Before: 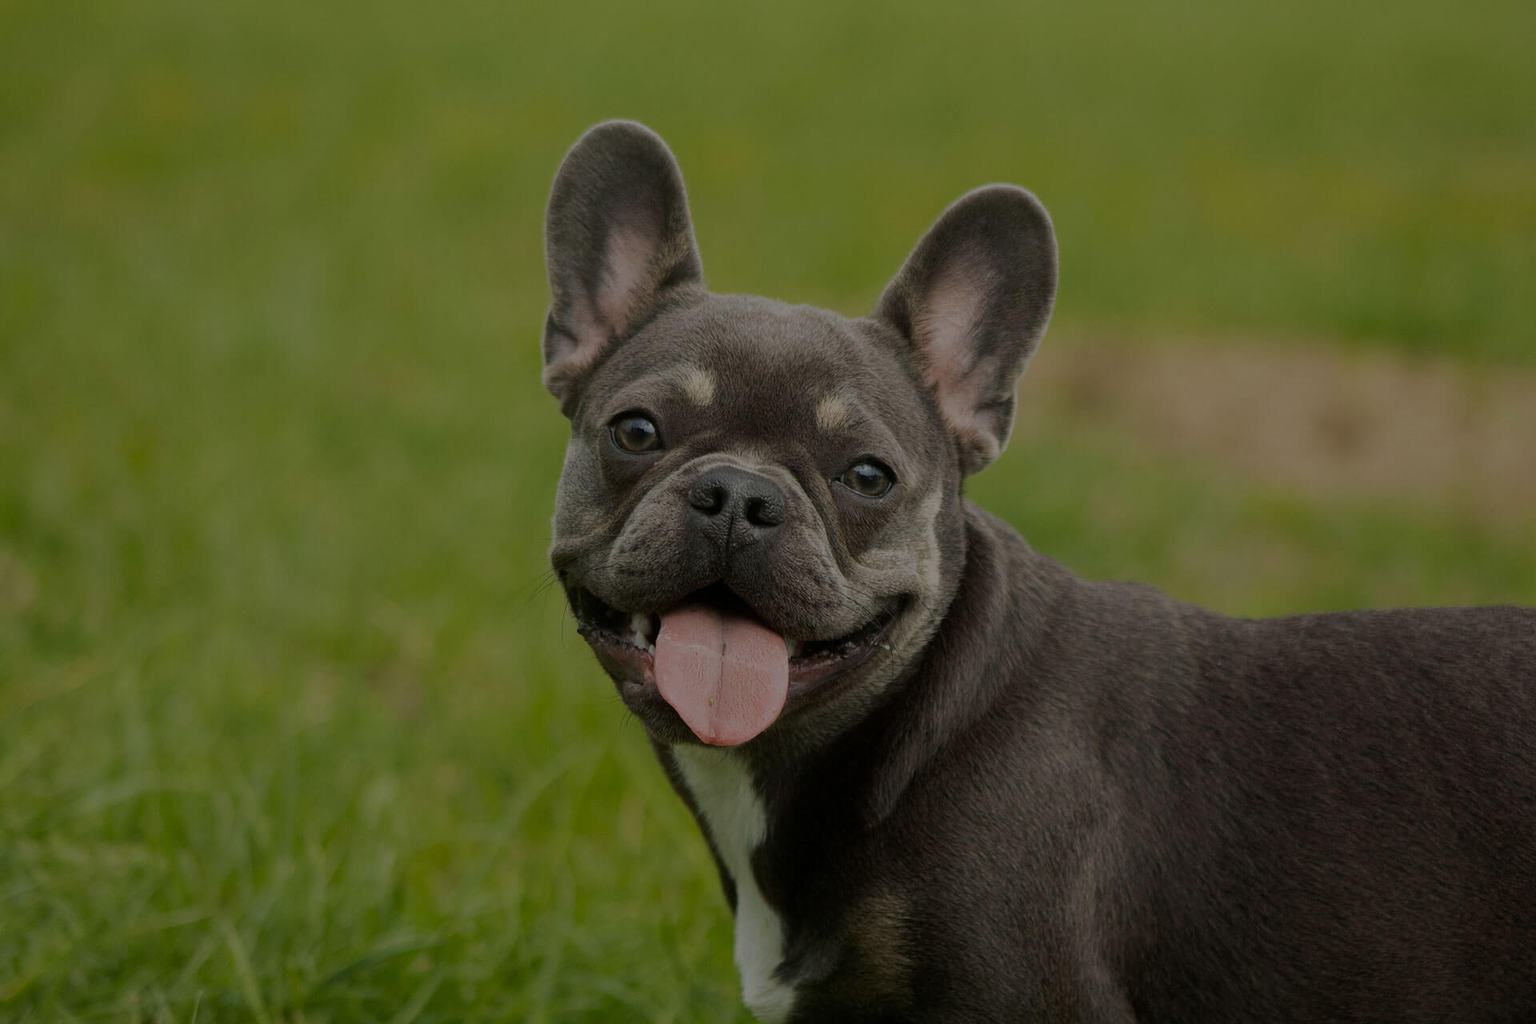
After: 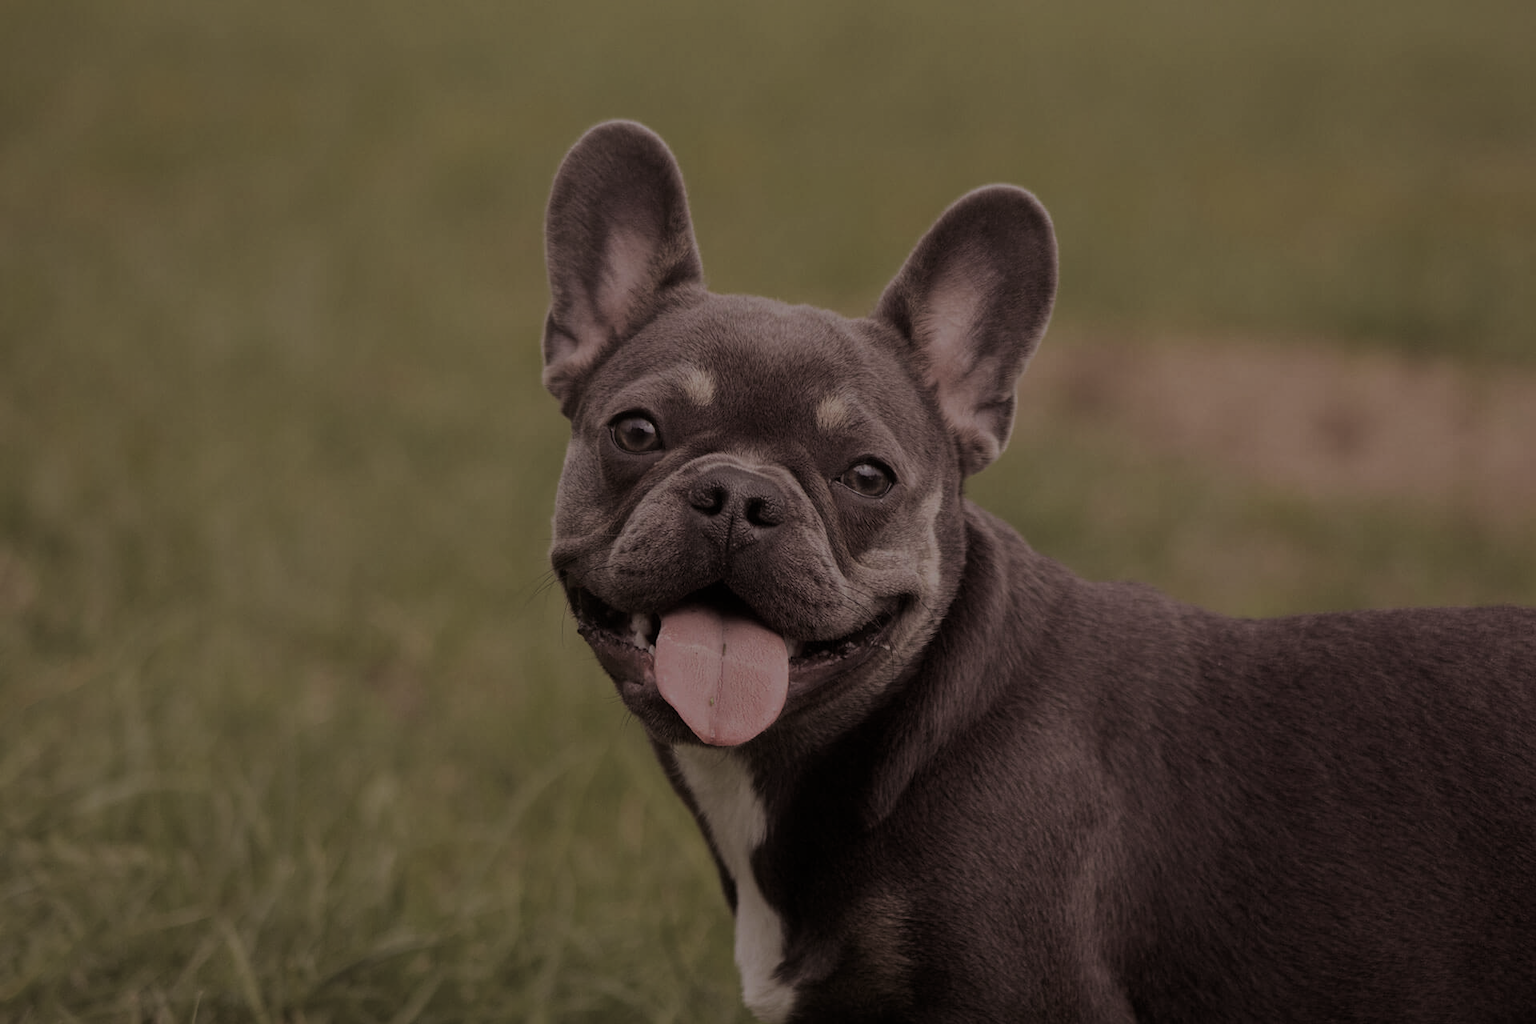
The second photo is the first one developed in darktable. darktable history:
split-toning: shadows › saturation 0.24, highlights › hue 54°, highlights › saturation 0.24
exposure: black level correction 0, compensate exposure bias true, compensate highlight preservation false
